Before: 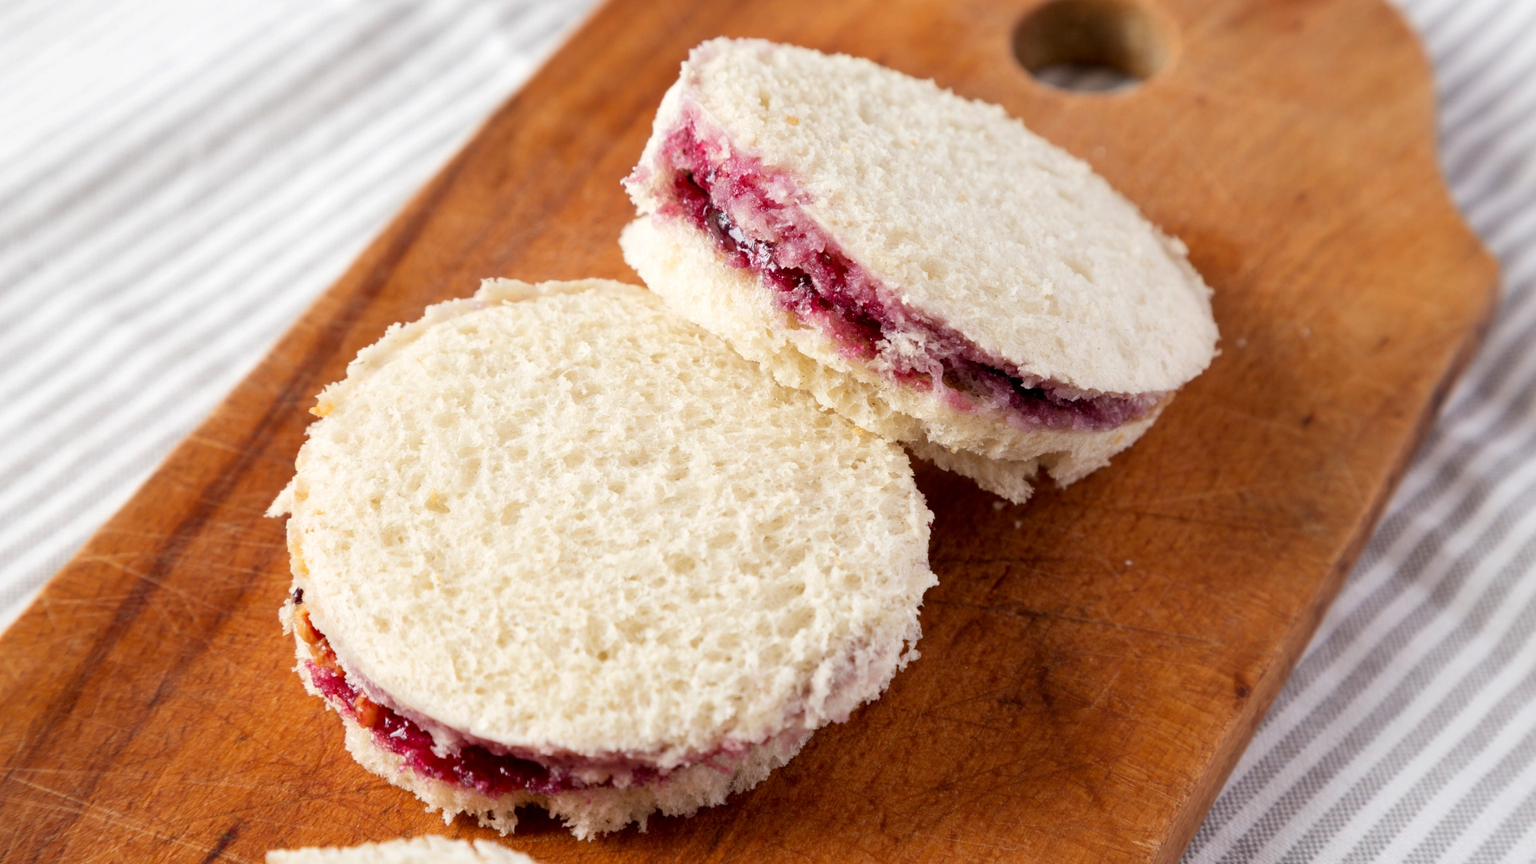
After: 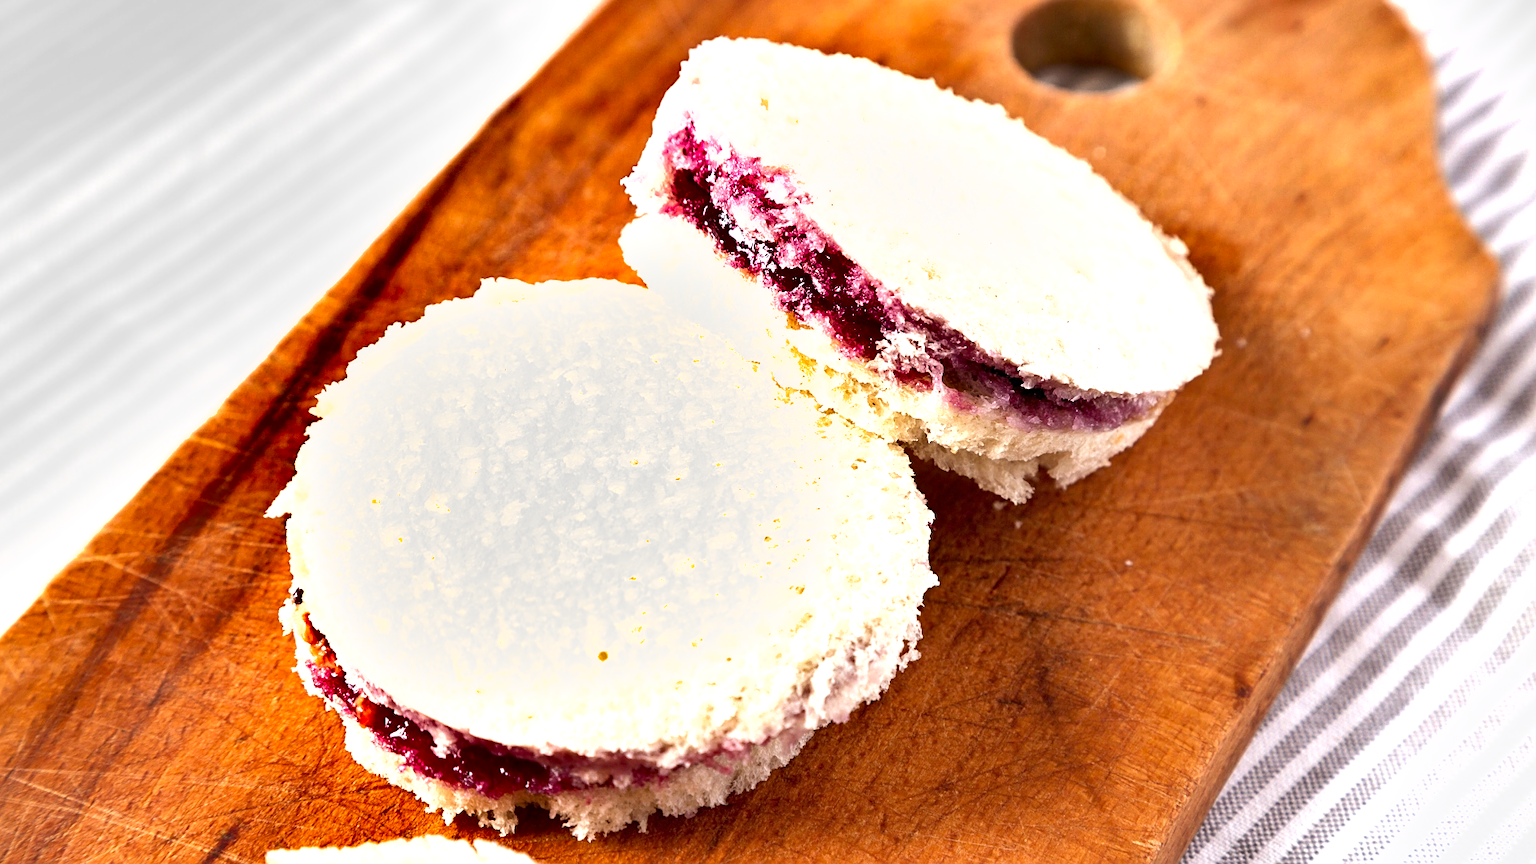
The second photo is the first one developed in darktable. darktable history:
exposure: black level correction 0, exposure 1.106 EV, compensate highlight preservation false
shadows and highlights: soften with gaussian
sharpen: on, module defaults
